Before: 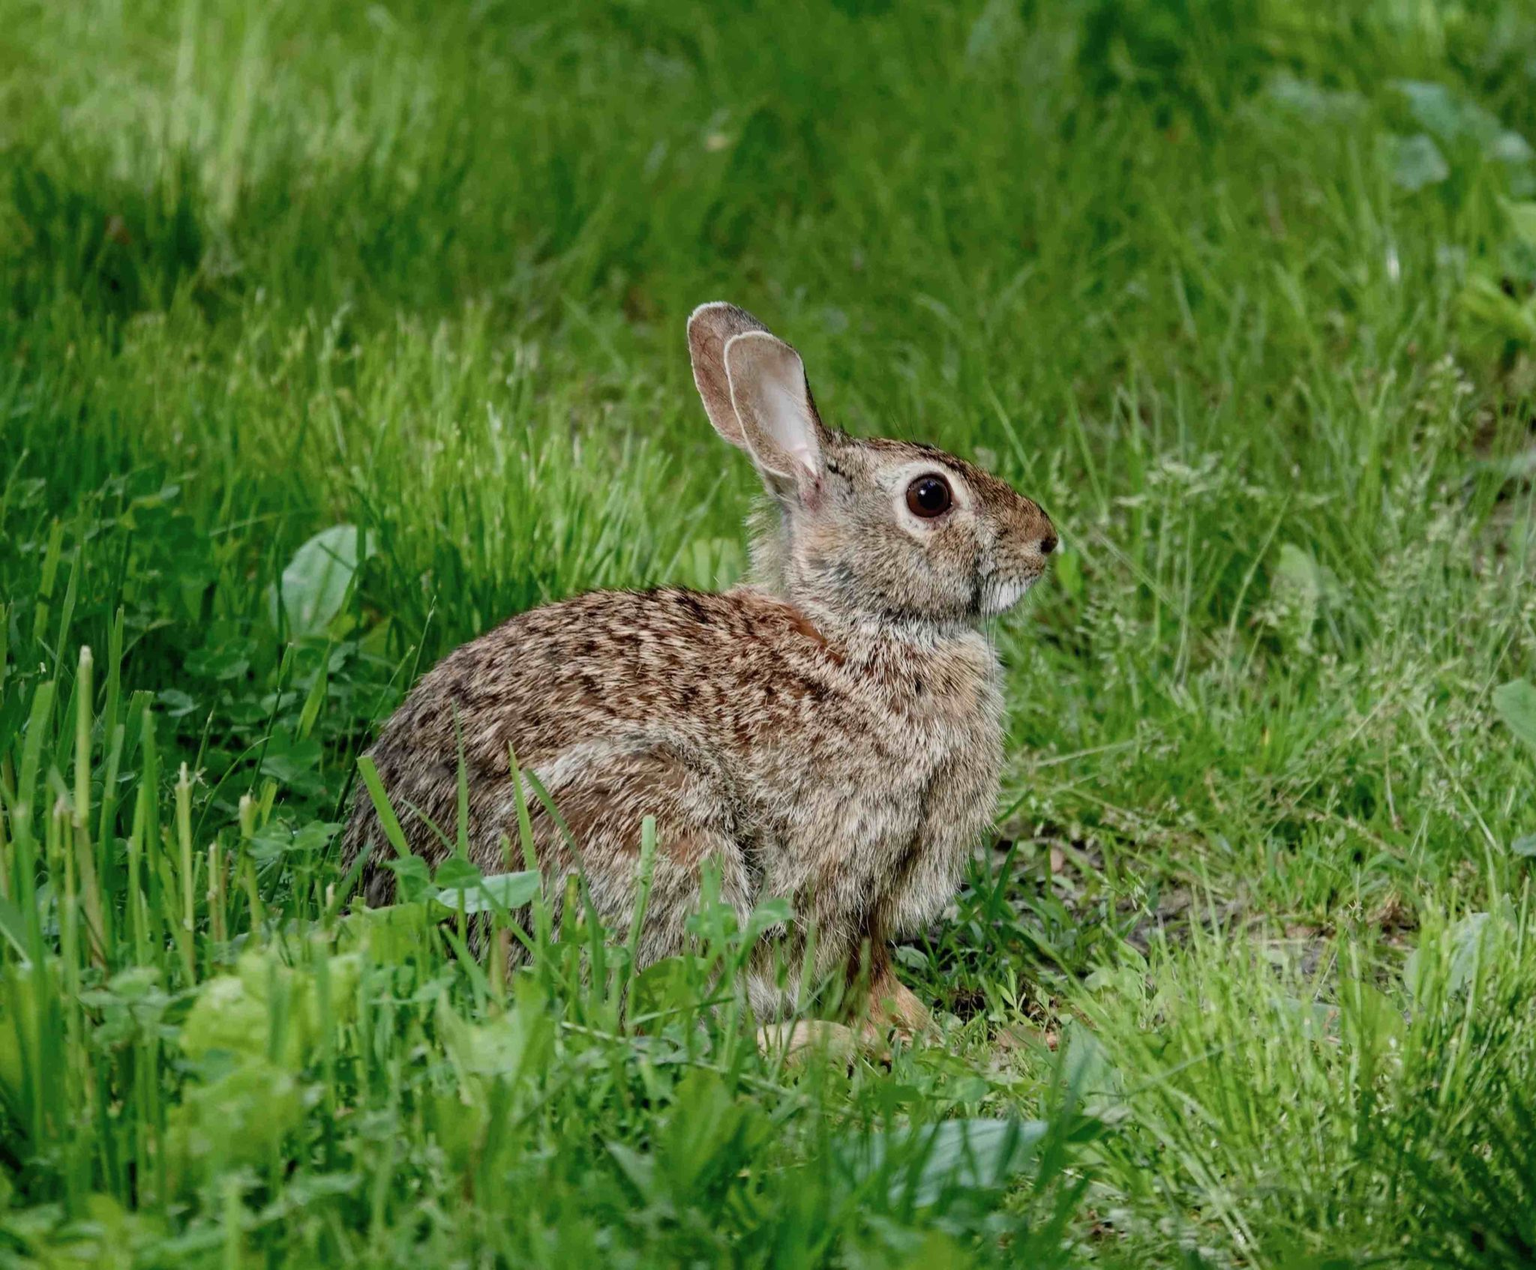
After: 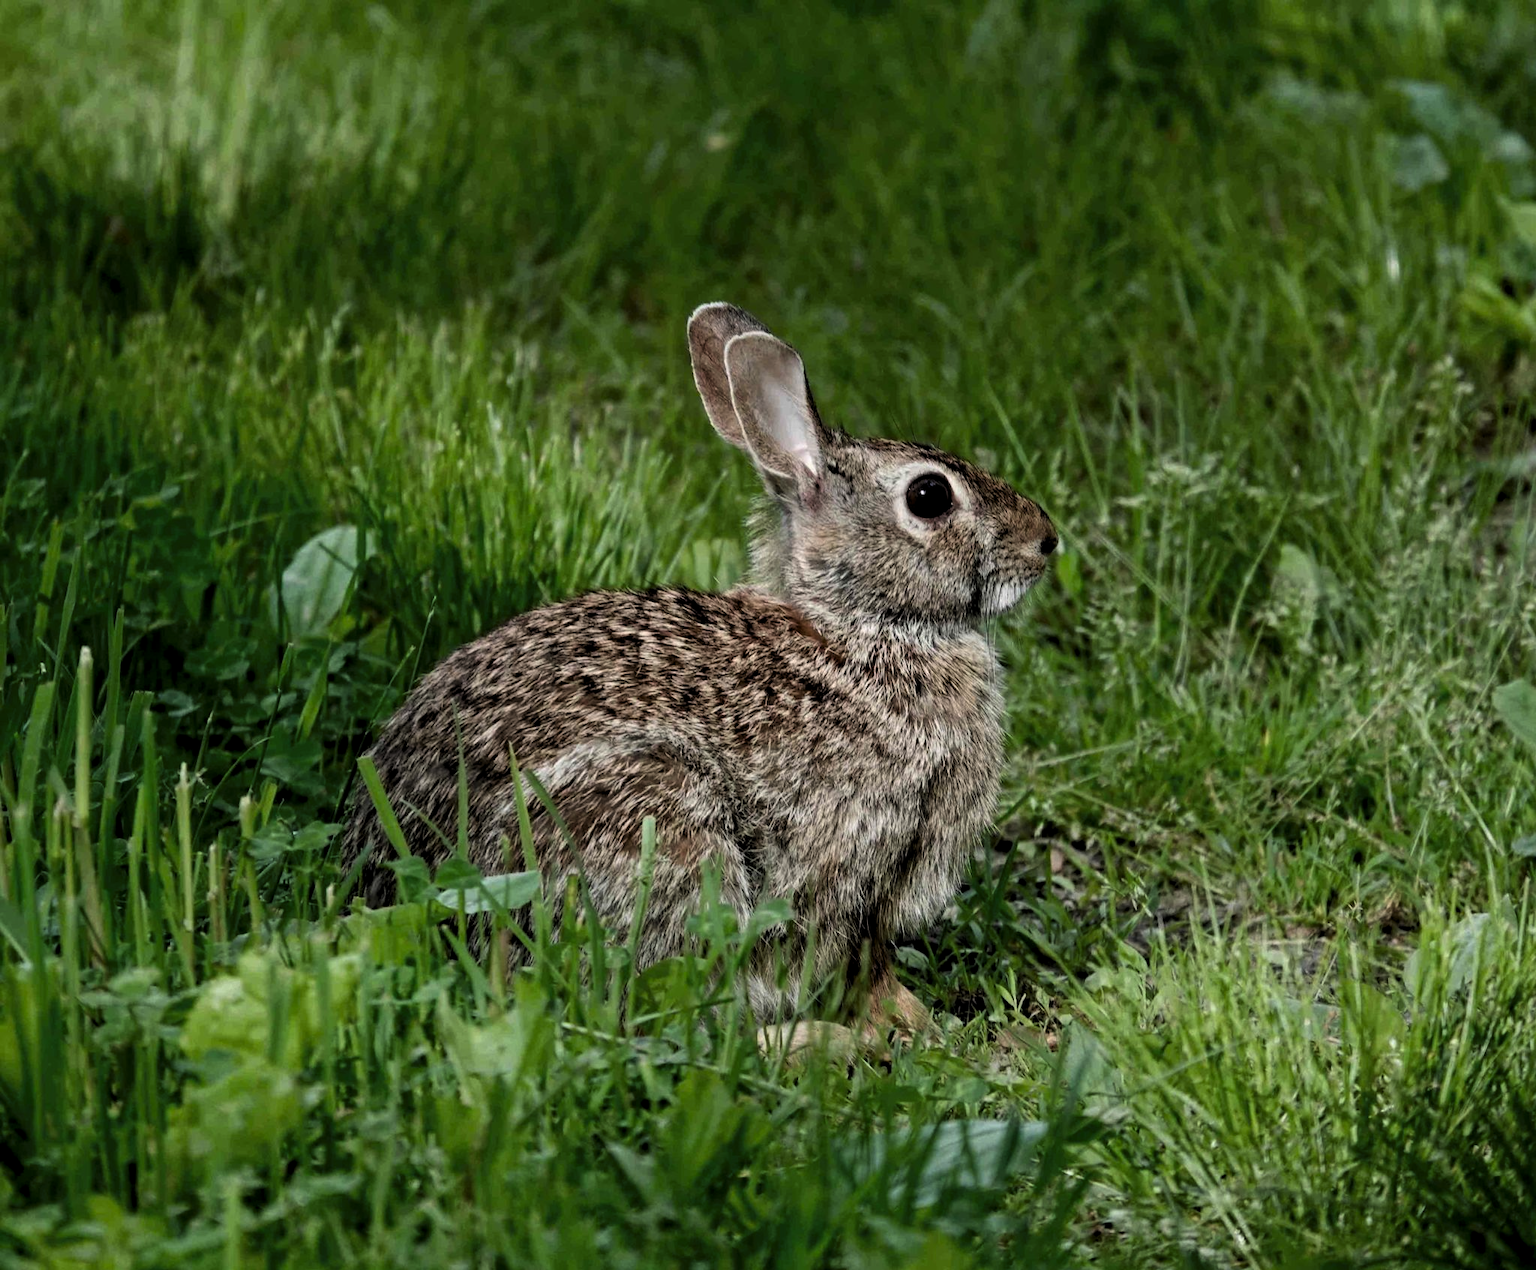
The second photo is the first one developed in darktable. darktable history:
levels: levels [0.101, 0.578, 0.953]
exposure: exposure 0.127 EV, compensate highlight preservation false
